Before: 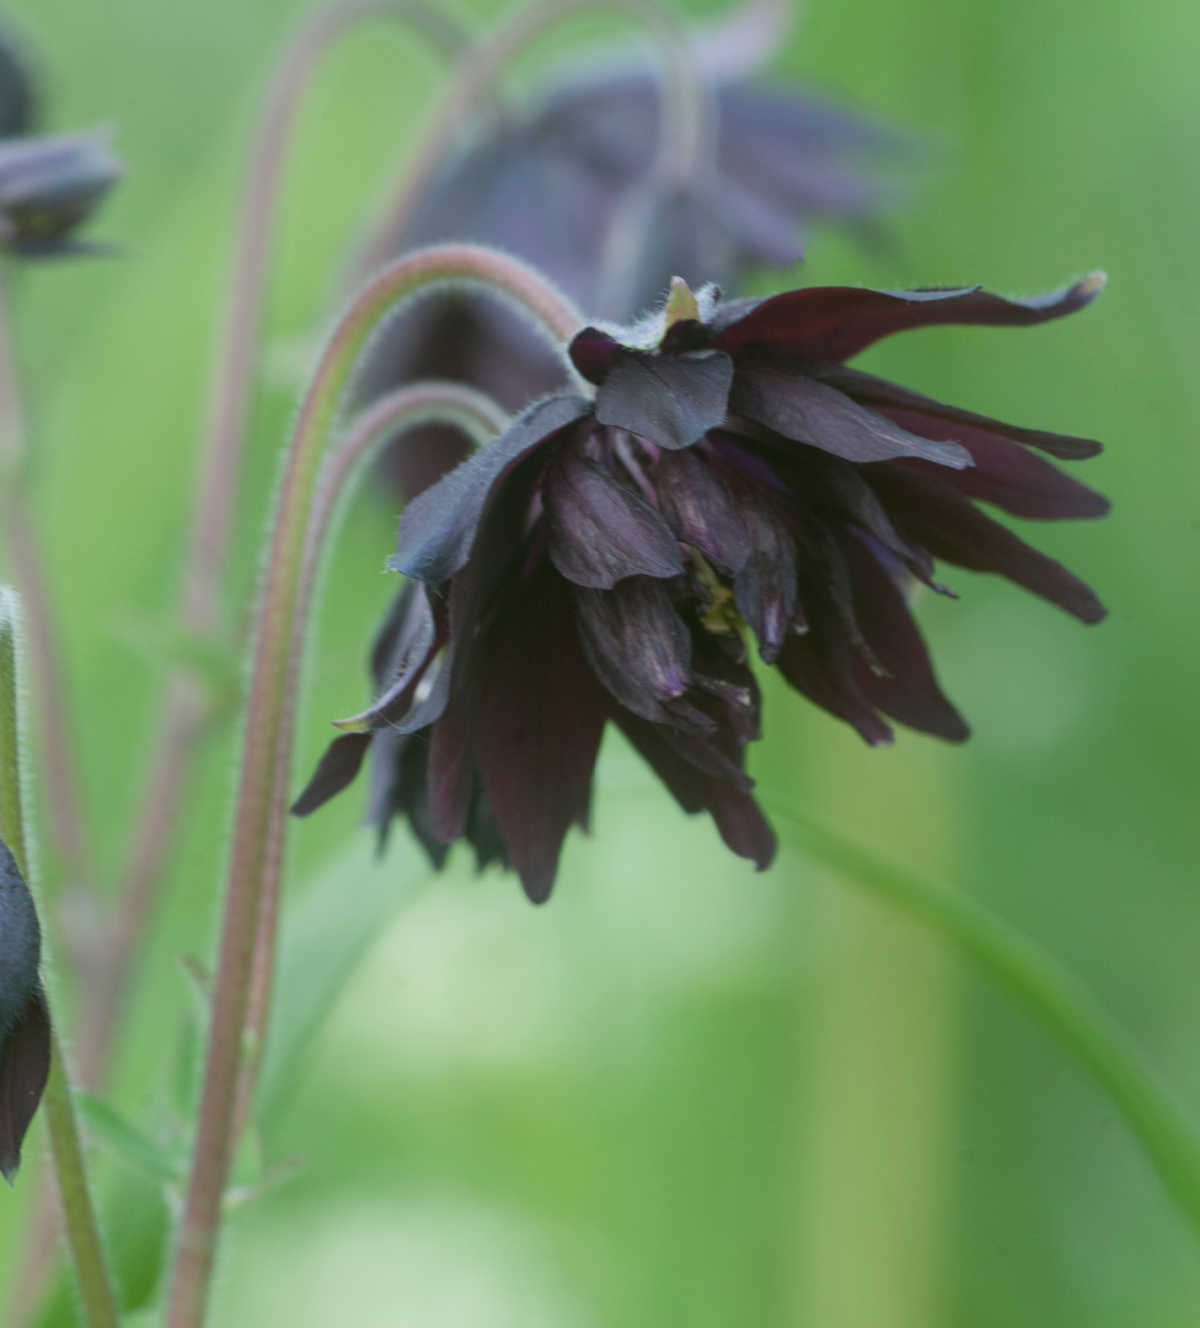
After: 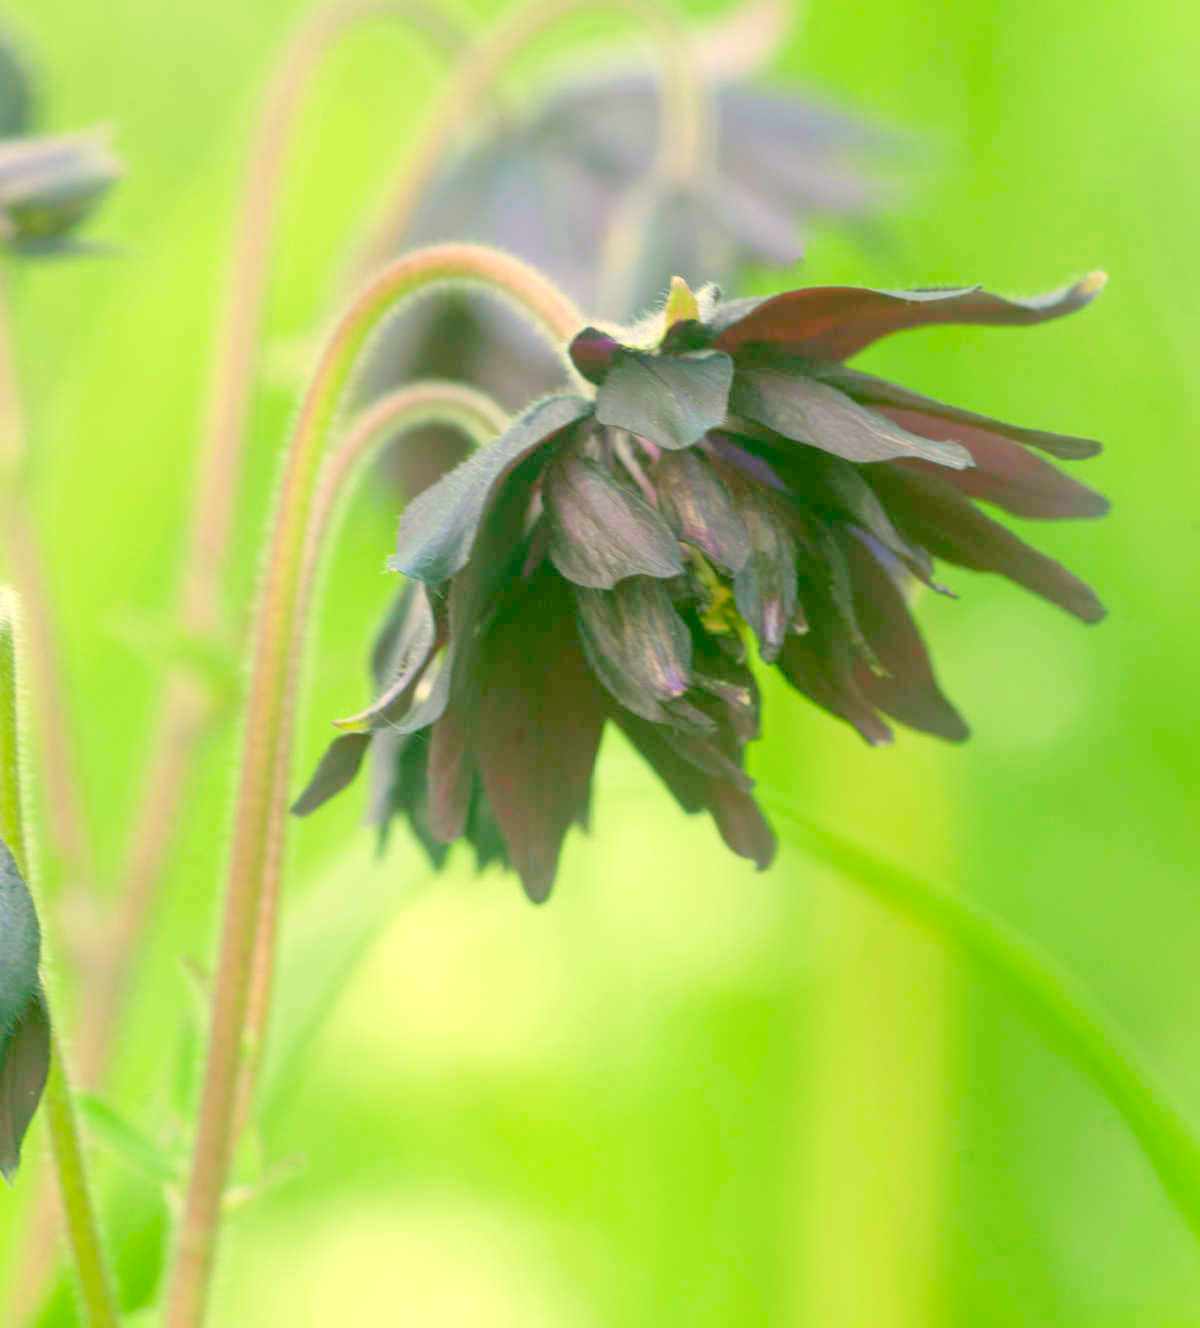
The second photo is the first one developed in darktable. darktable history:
color correction: highlights a* 5.63, highlights b* 32.95, shadows a* -26.08, shadows b* 3.79
levels: levels [0.008, 0.318, 0.836]
